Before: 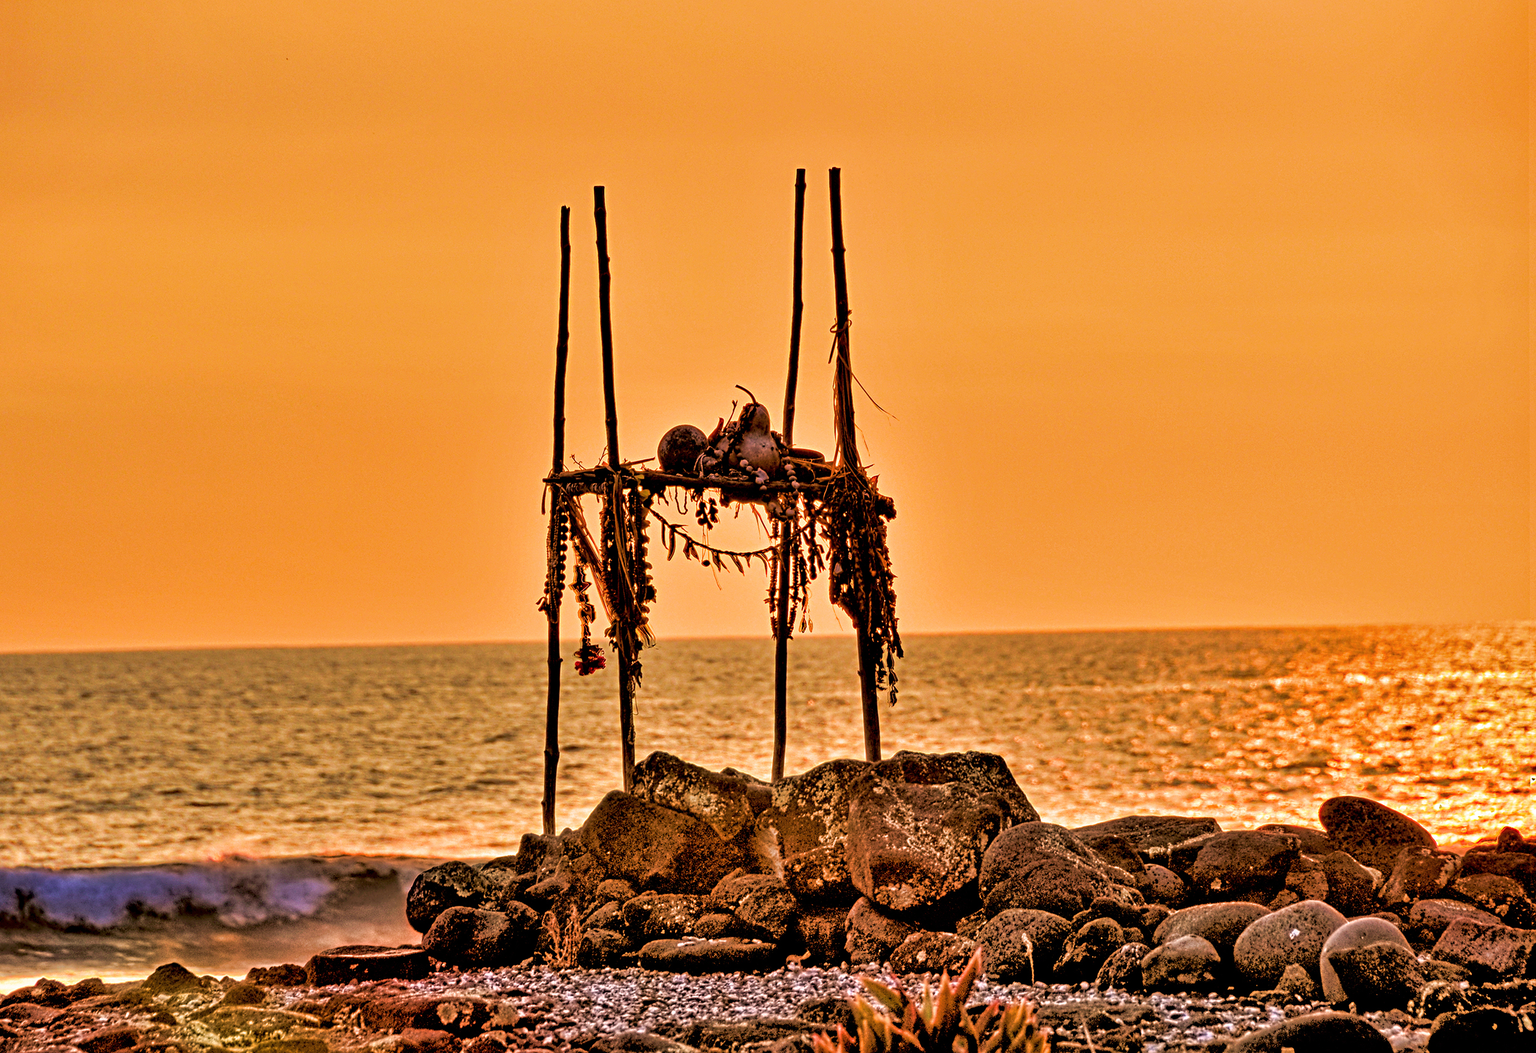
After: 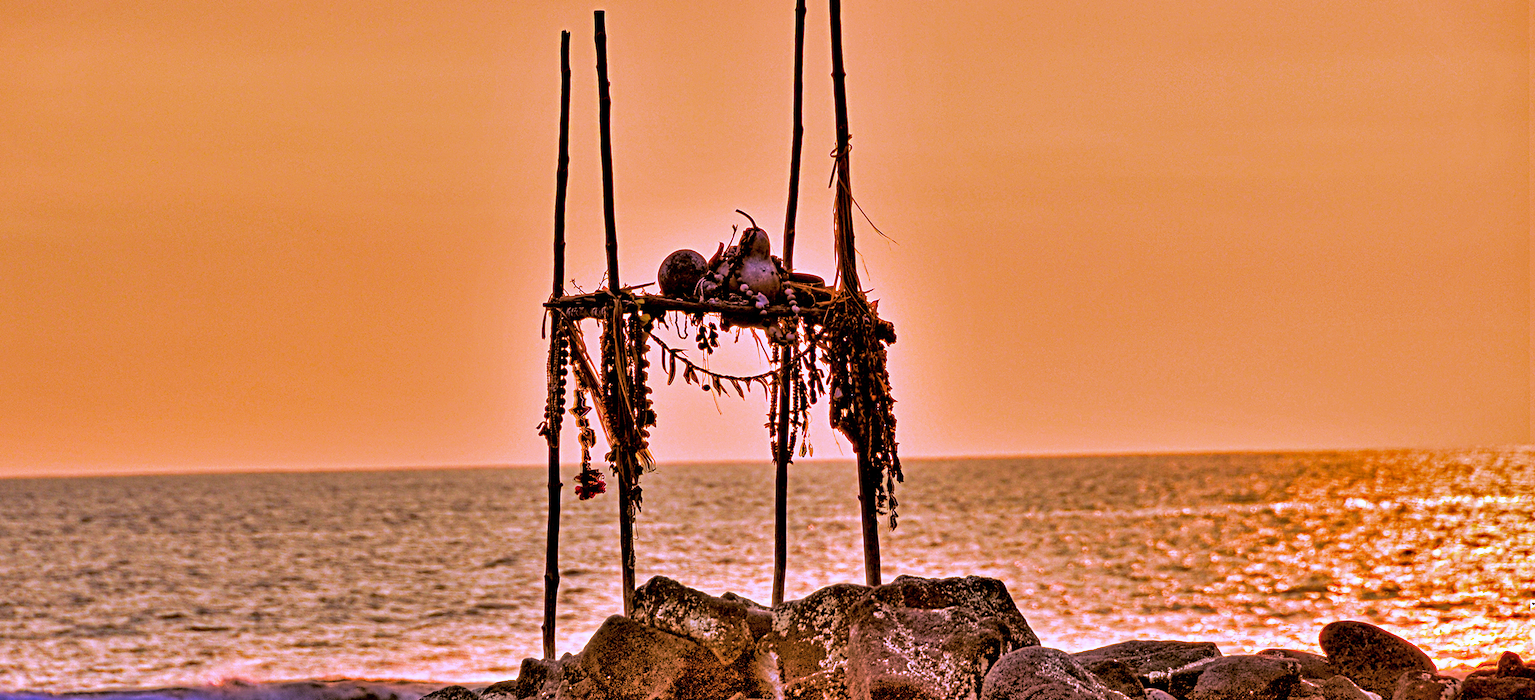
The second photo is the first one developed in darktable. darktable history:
shadows and highlights: shadows 49, highlights -41, soften with gaussian
white balance: red 0.98, blue 1.61
crop: top 16.727%, bottom 16.727%
